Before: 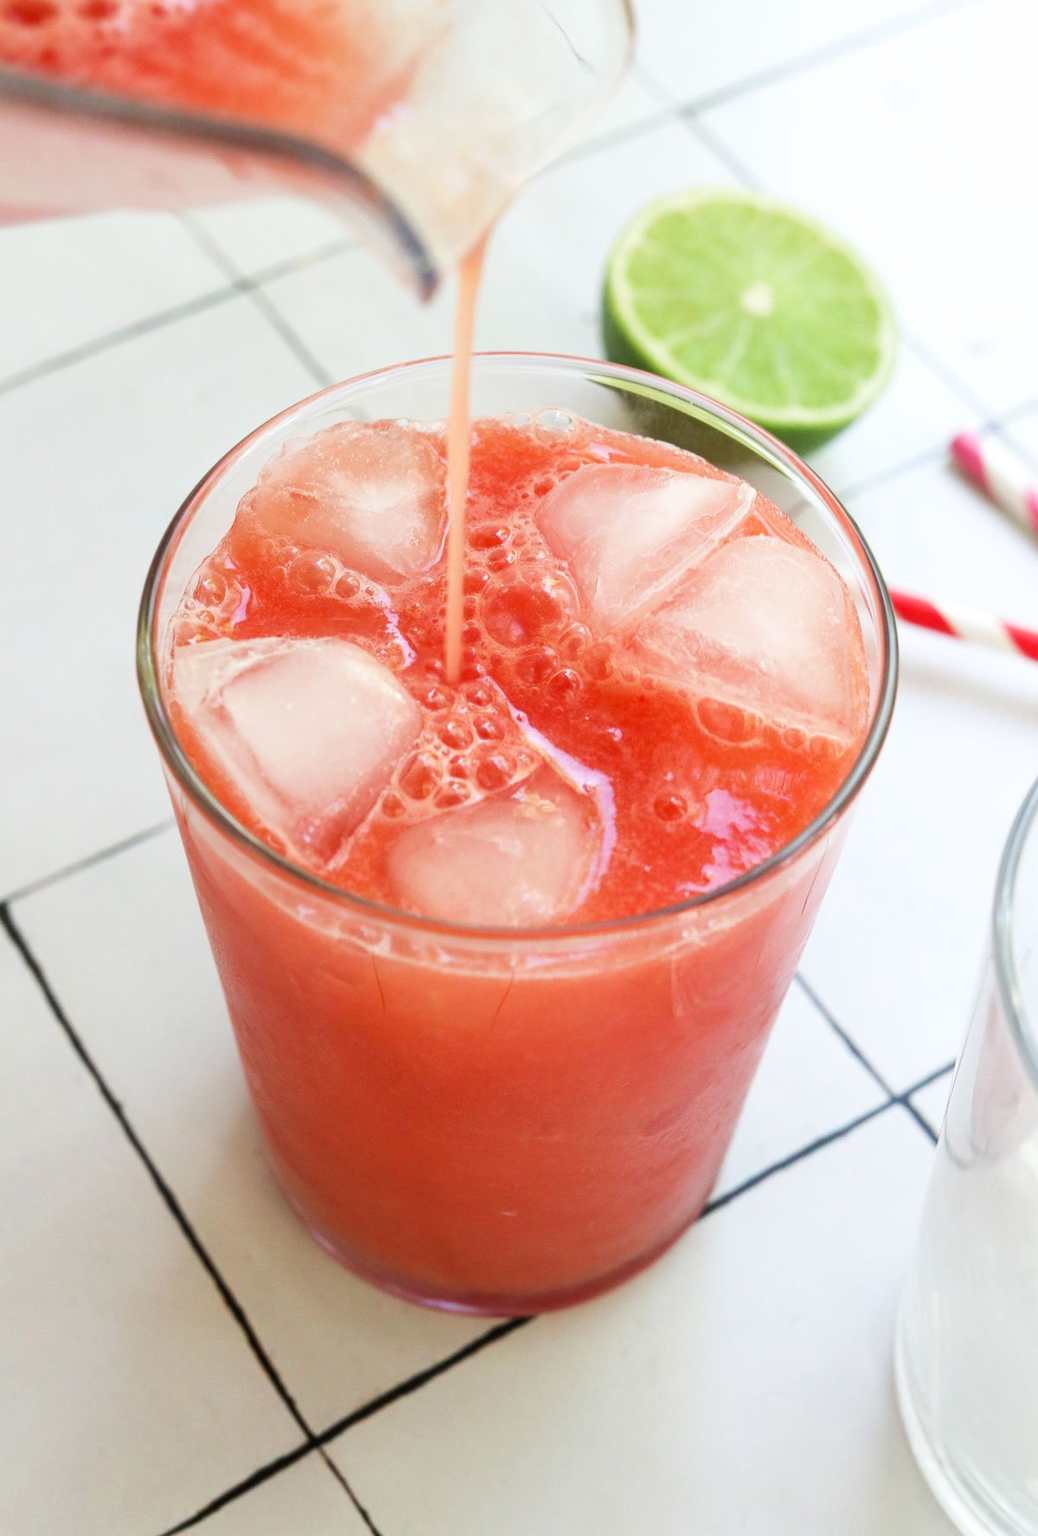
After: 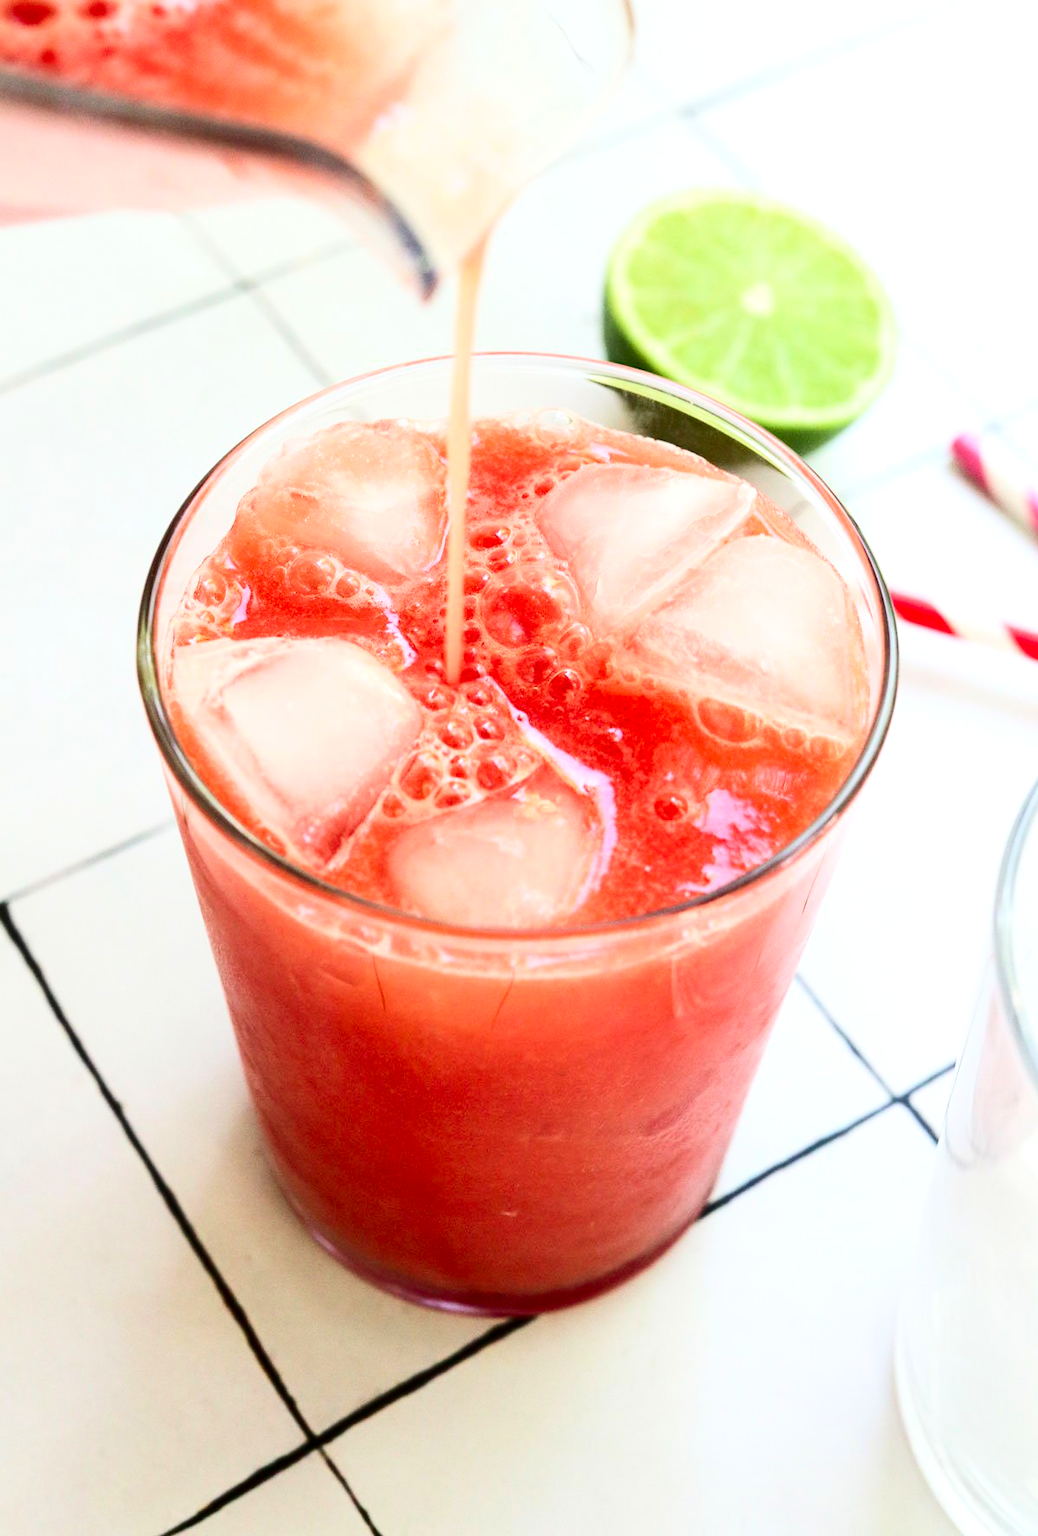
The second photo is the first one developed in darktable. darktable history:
contrast brightness saturation: contrast 0.32, brightness -0.08, saturation 0.17
exposure: exposure 0.197 EV, compensate highlight preservation false
